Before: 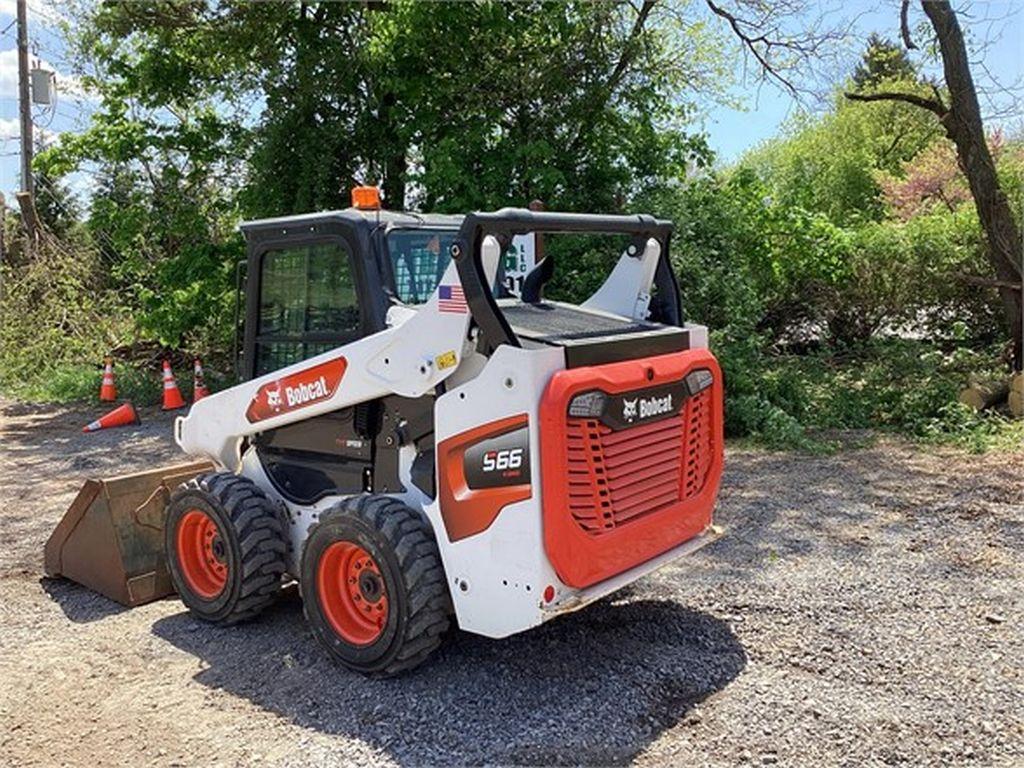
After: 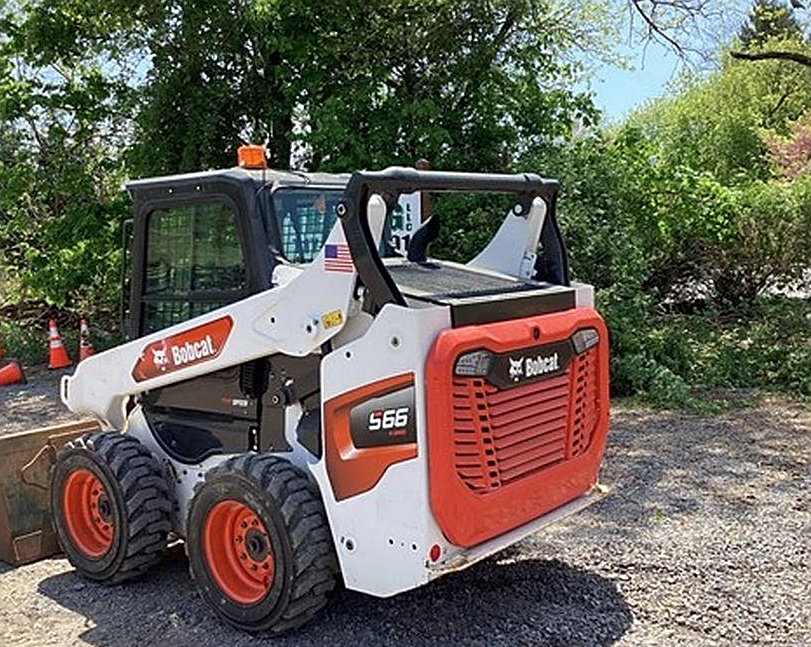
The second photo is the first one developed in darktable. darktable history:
crop: left 11.225%, top 5.381%, right 9.565%, bottom 10.314%
sharpen: on, module defaults
contrast brightness saturation: contrast 0.01, saturation -0.05
